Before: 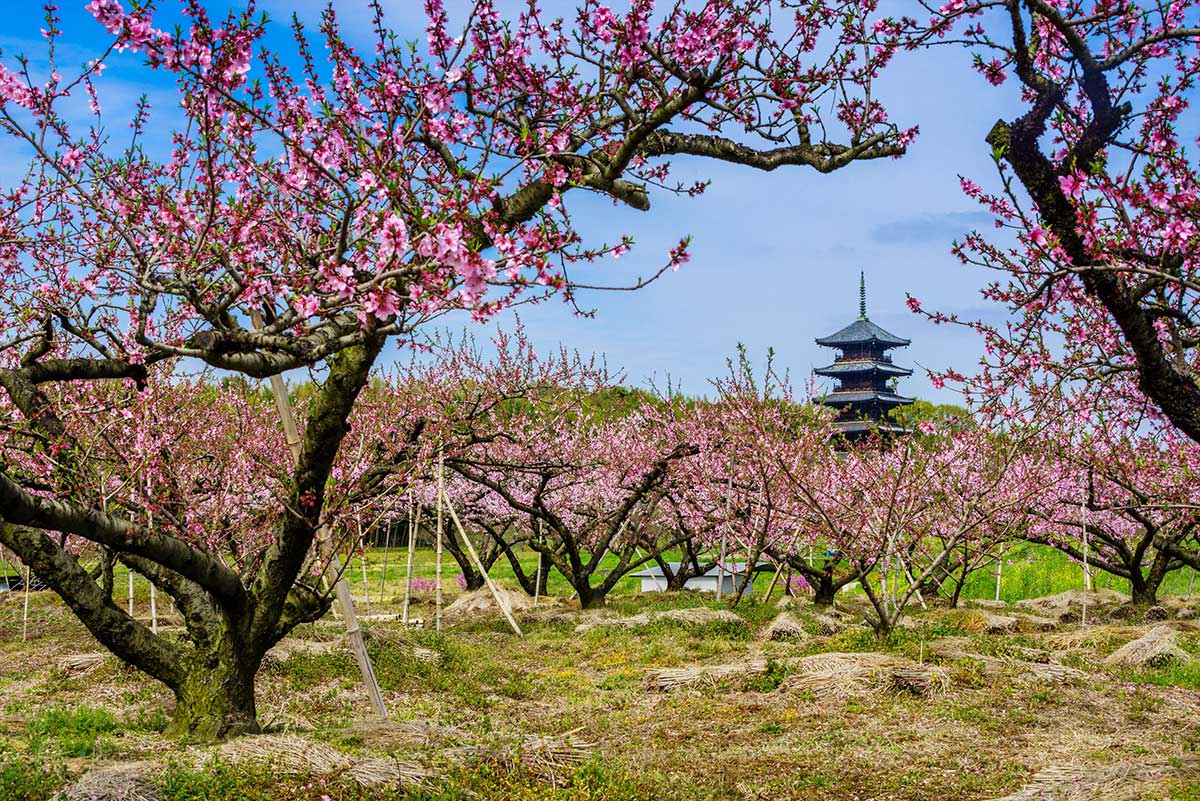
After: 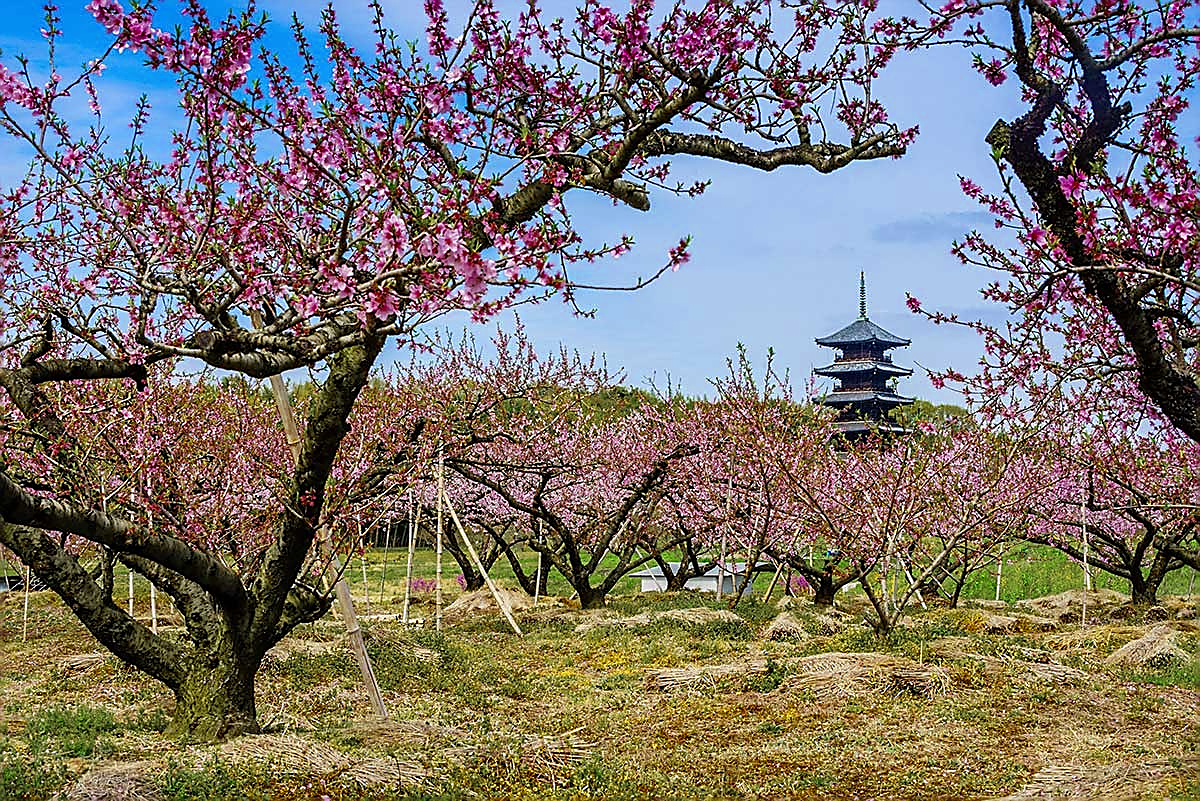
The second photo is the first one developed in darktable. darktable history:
color zones: curves: ch0 [(0.11, 0.396) (0.195, 0.36) (0.25, 0.5) (0.303, 0.412) (0.357, 0.544) (0.75, 0.5) (0.967, 0.328)]; ch1 [(0, 0.468) (0.112, 0.512) (0.202, 0.6) (0.25, 0.5) (0.307, 0.352) (0.357, 0.544) (0.75, 0.5) (0.963, 0.524)]
sharpen: radius 1.397, amount 1.238, threshold 0.743
